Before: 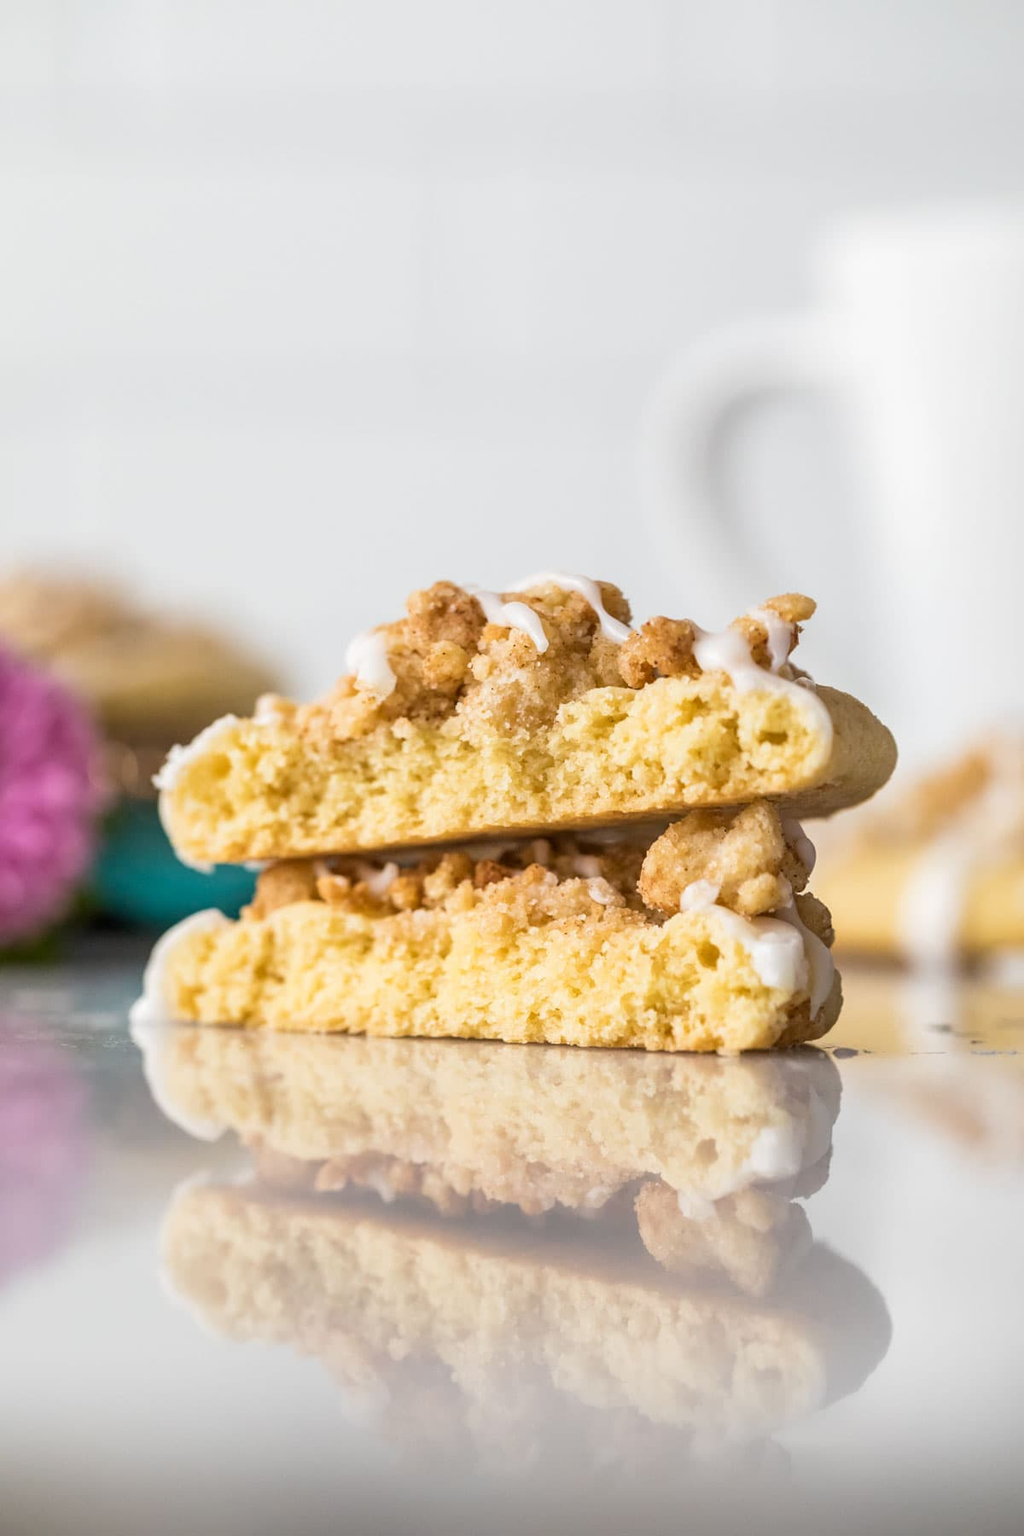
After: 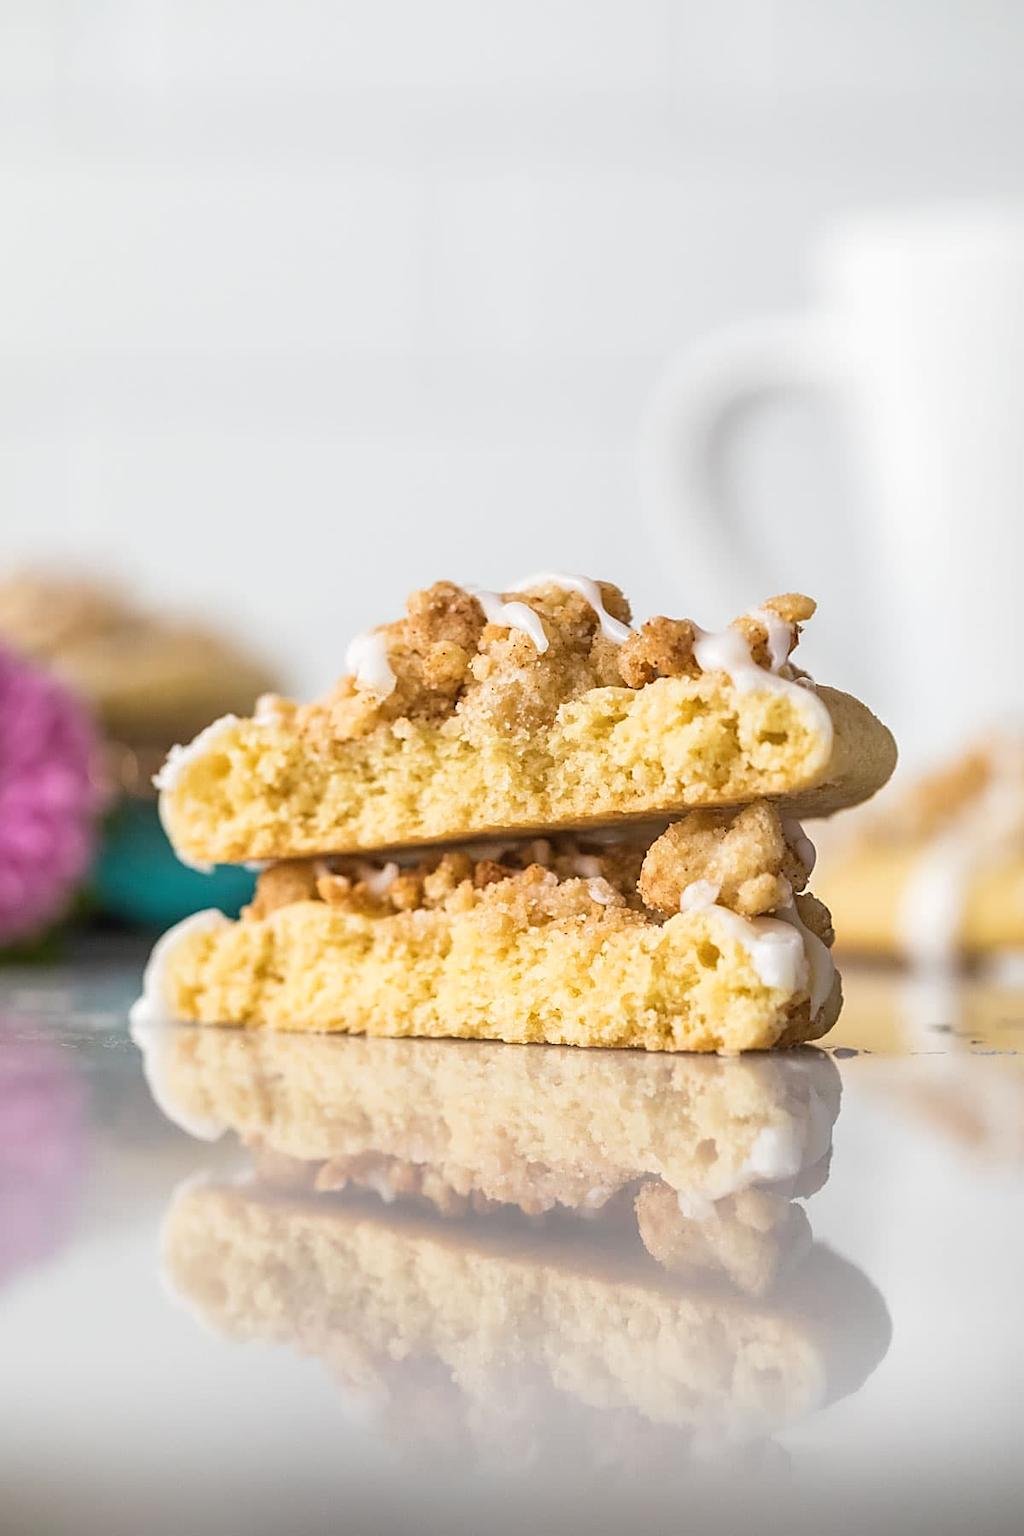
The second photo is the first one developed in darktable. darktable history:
sharpen: on, module defaults
exposure: black level correction -0.003, exposure 0.04 EV, compensate highlight preservation false
